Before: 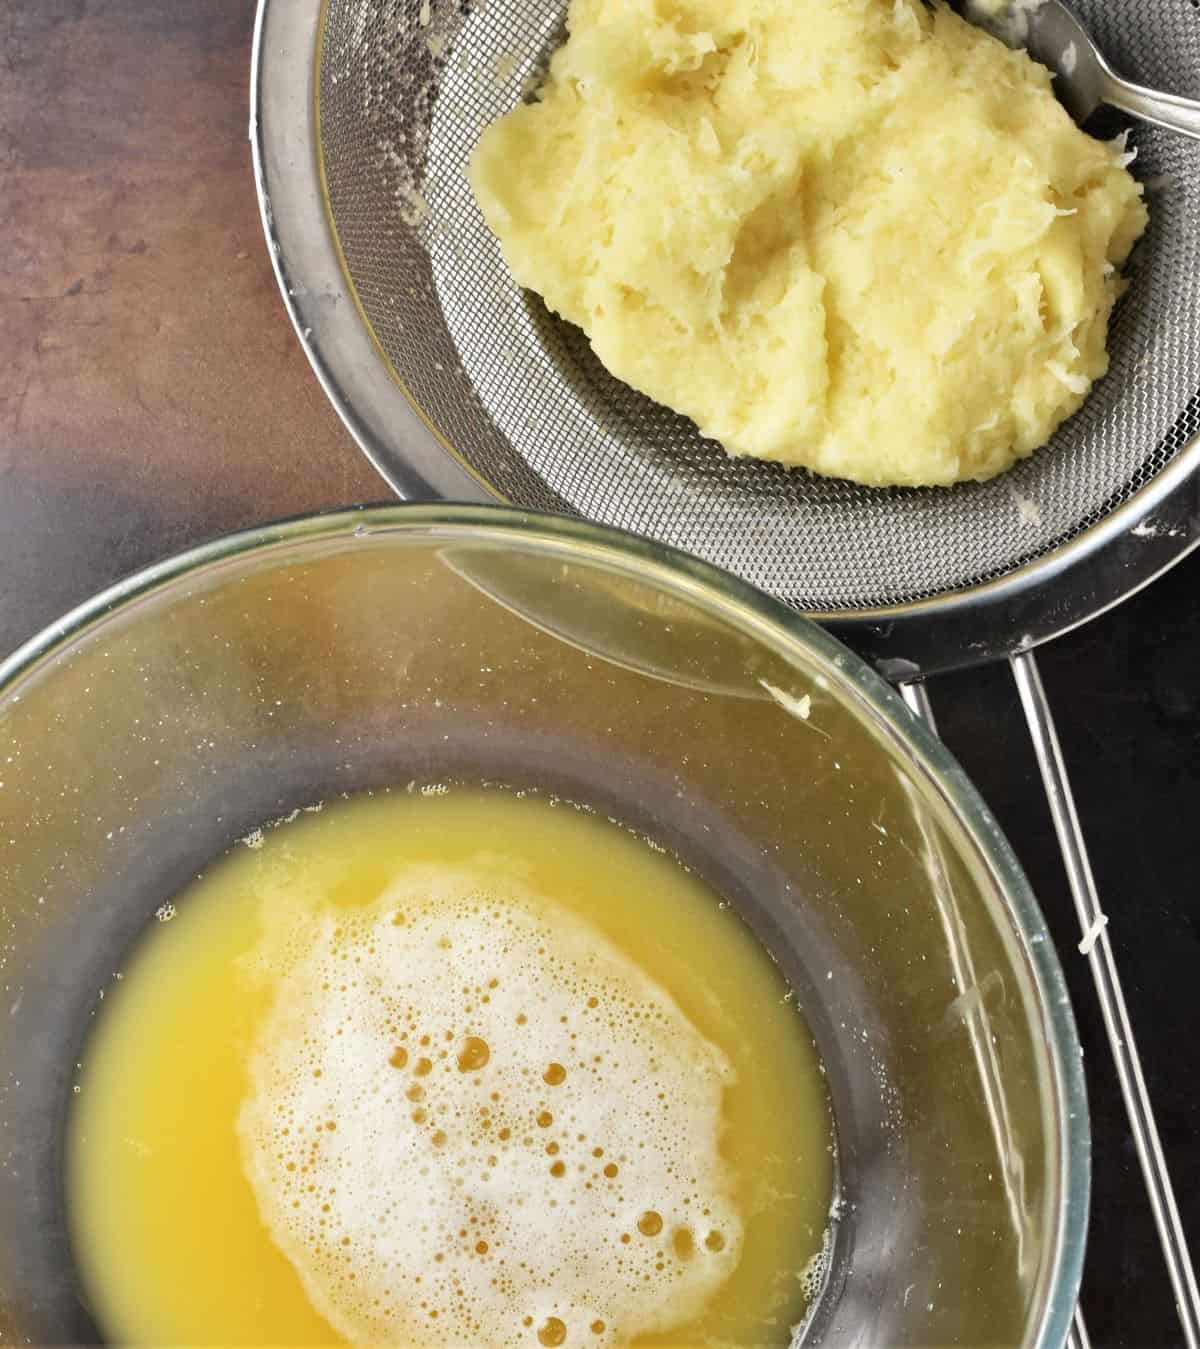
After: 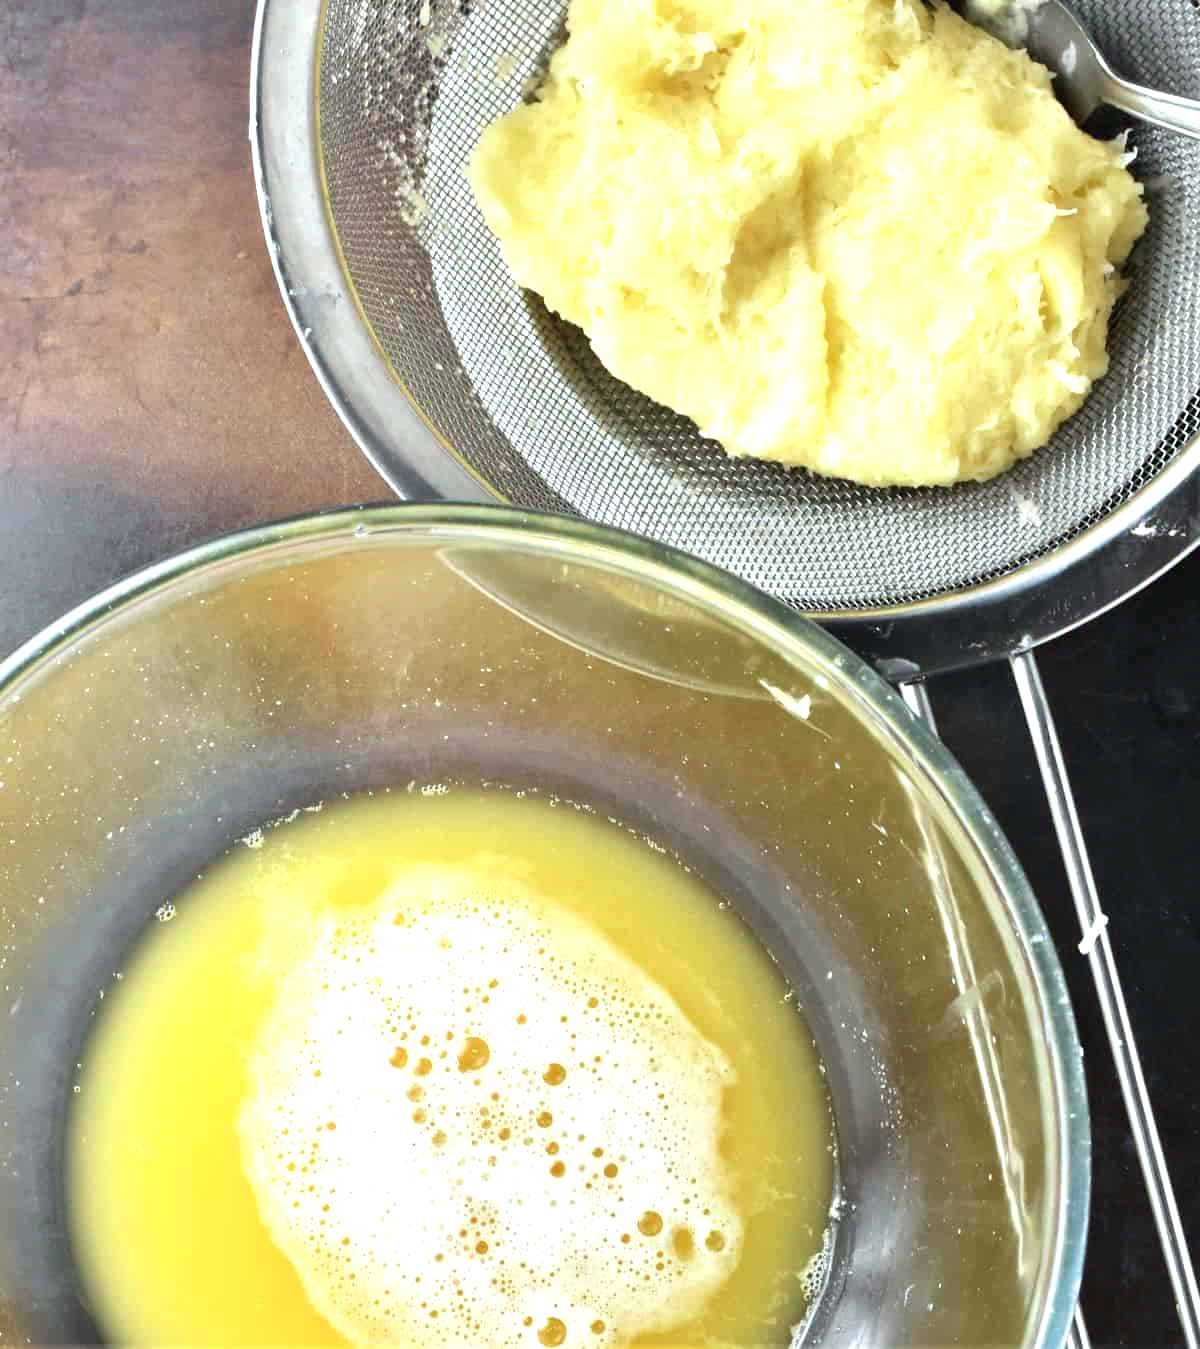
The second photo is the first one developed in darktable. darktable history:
exposure: exposure 0.722 EV, compensate highlight preservation false
color calibration: illuminant Planckian (black body), adaptation linear Bradford (ICC v4), x 0.364, y 0.367, temperature 4417.56 K, saturation algorithm version 1 (2020)
